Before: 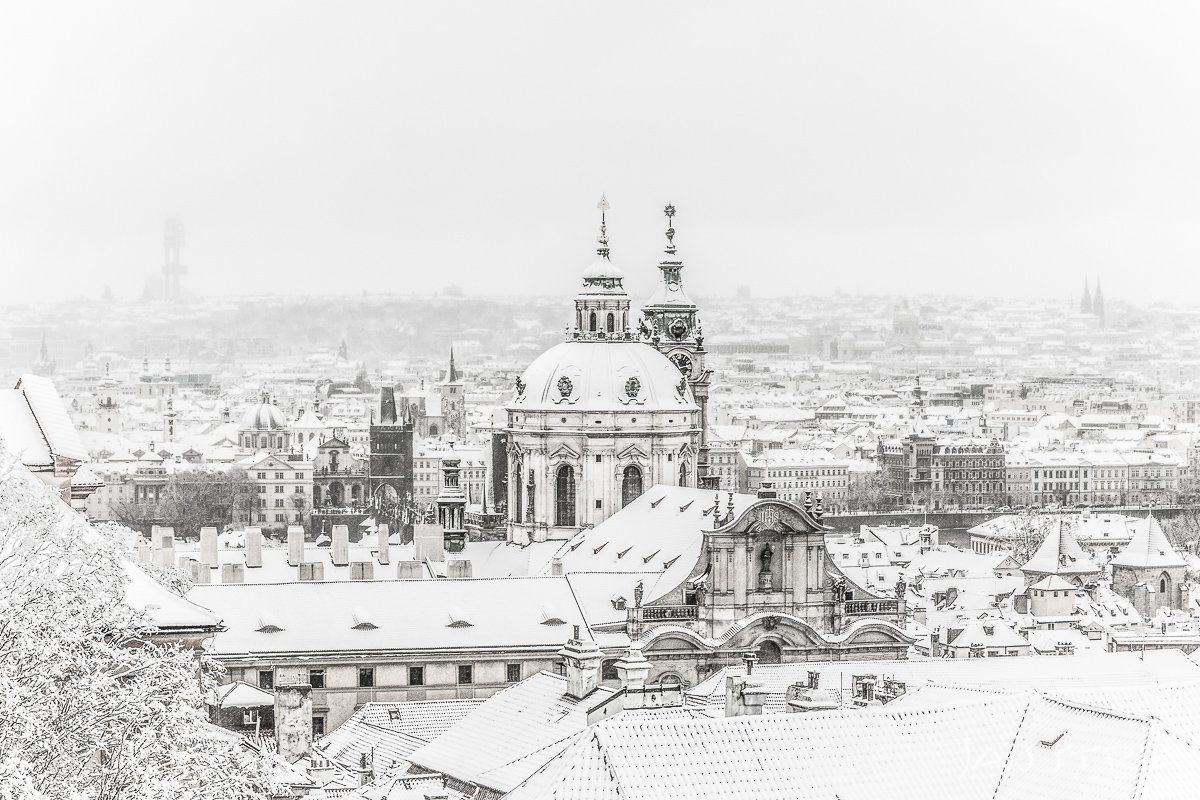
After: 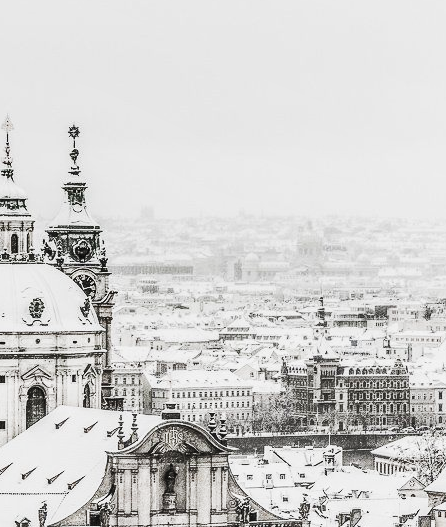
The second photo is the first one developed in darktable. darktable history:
crop and rotate: left 49.744%, top 10.111%, right 13.072%, bottom 23.99%
base curve: curves: ch0 [(0, 0) (0.007, 0.004) (0.027, 0.03) (0.046, 0.07) (0.207, 0.54) (0.442, 0.872) (0.673, 0.972) (1, 1)], preserve colors none
exposure: black level correction -0.016, exposure -1.023 EV, compensate exposure bias true, compensate highlight preservation false
shadows and highlights: shadows 12.16, white point adjustment 1.24, soften with gaussian
